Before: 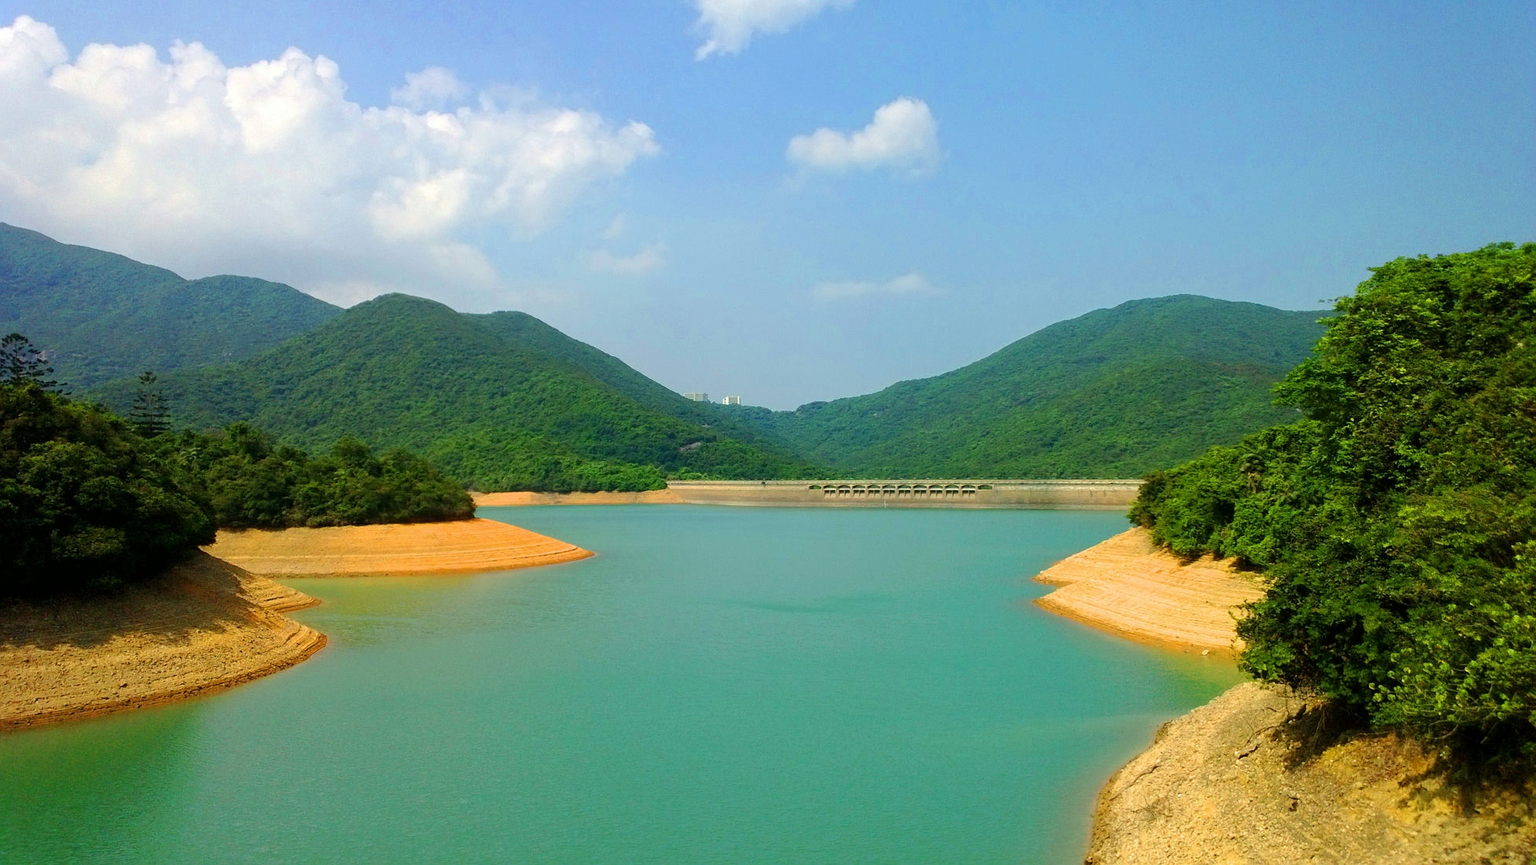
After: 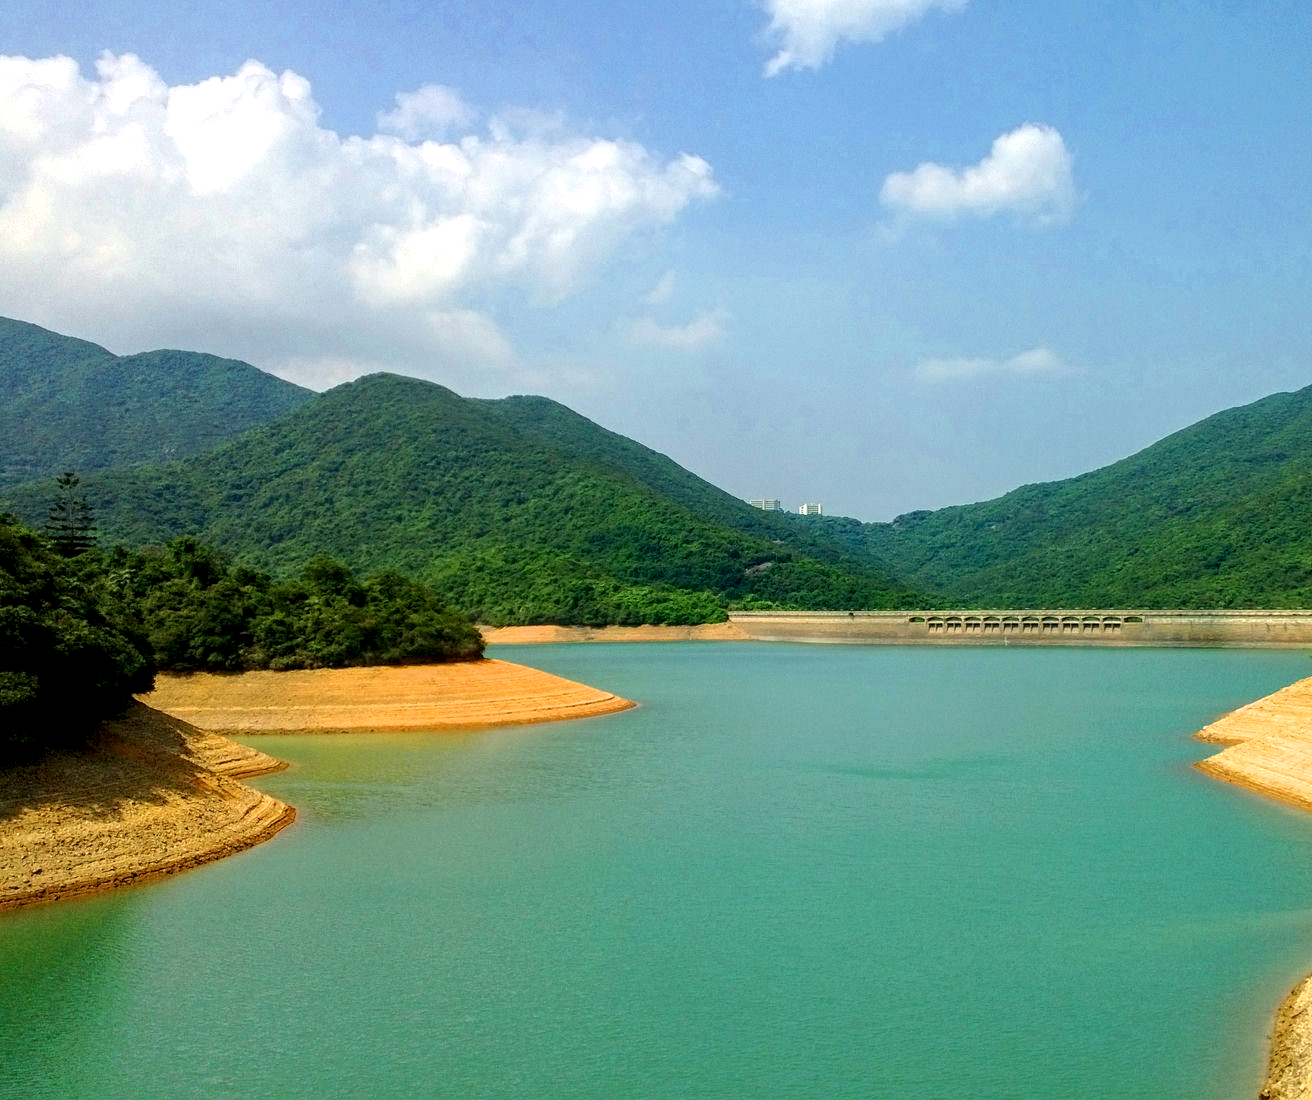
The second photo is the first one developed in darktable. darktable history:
local contrast: detail 150%
crop and rotate: left 6.19%, right 26.639%
